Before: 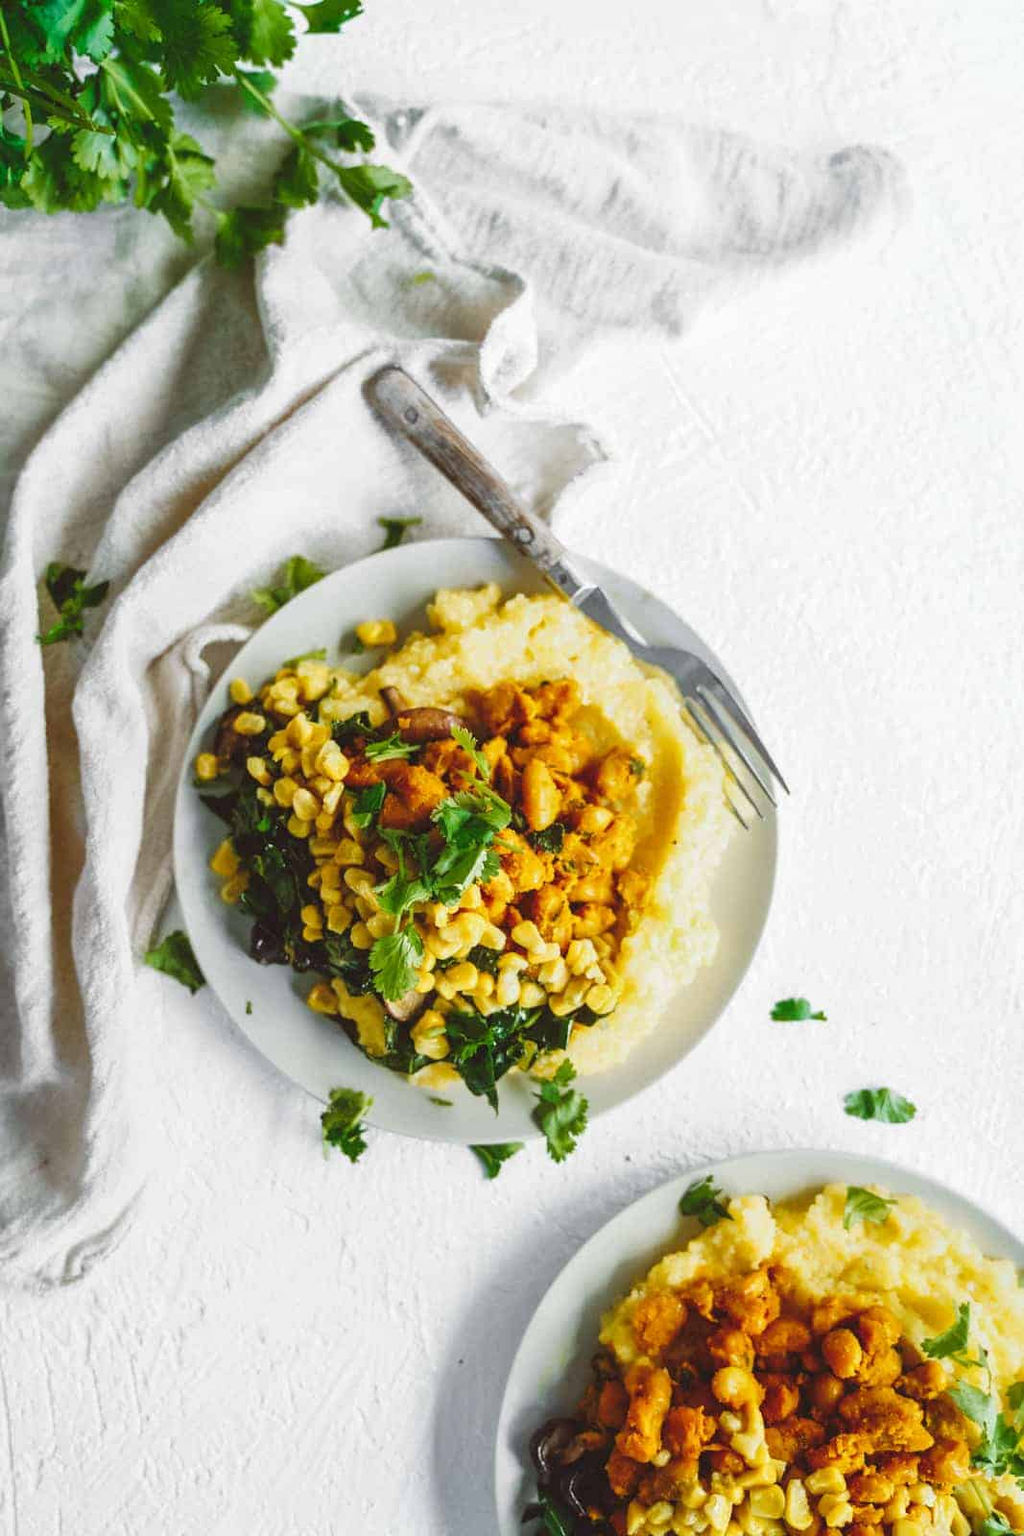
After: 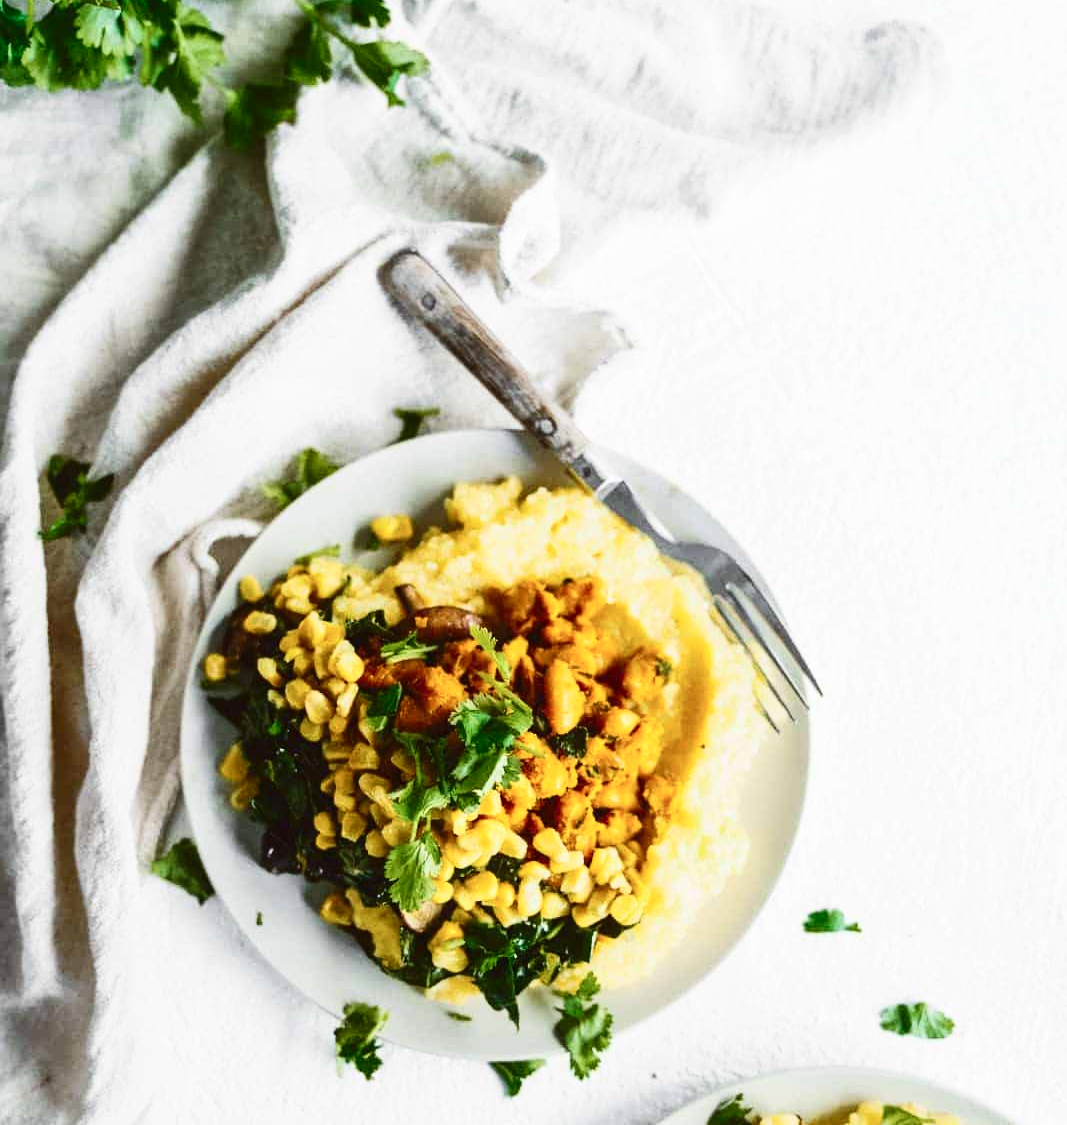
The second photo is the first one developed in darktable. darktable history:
contrast brightness saturation: contrast 0.297
crop and rotate: top 8.191%, bottom 21.446%
exposure: compensate highlight preservation false
